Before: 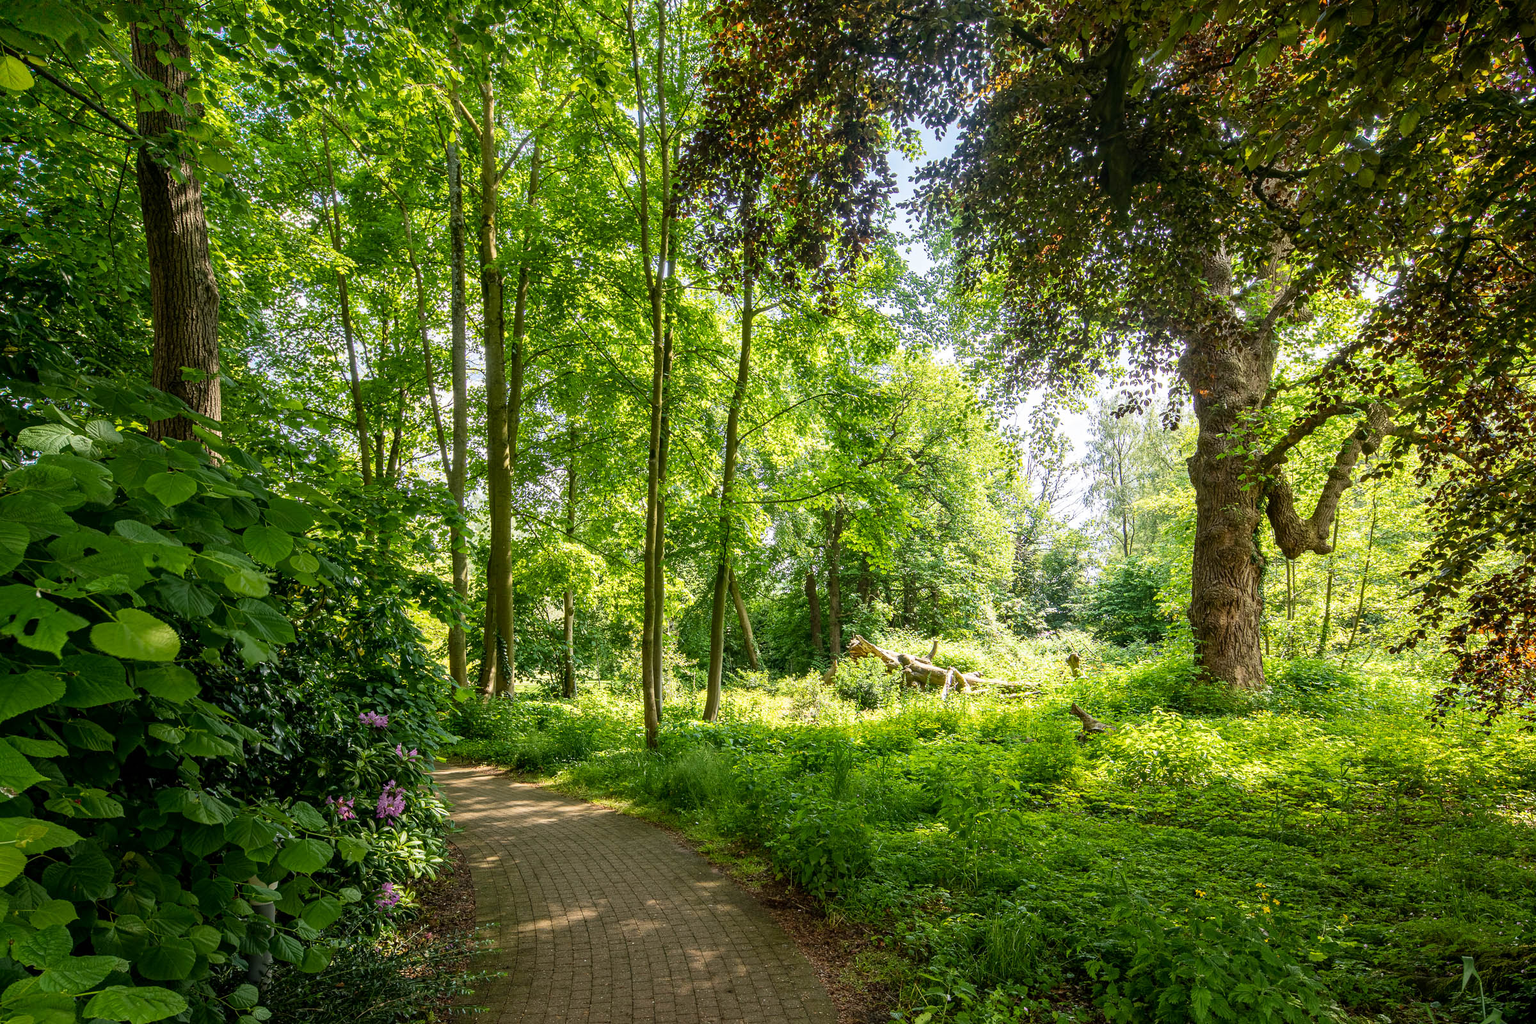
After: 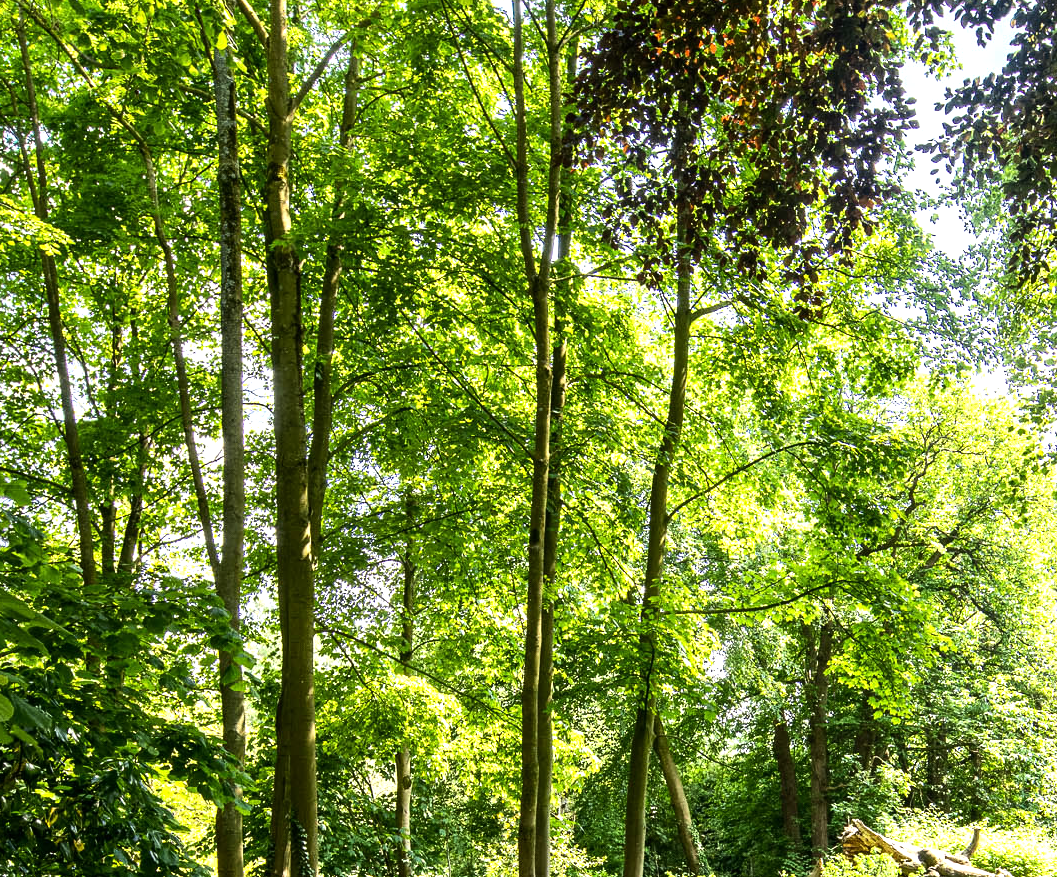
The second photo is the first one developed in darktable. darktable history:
crop: left 20.248%, top 10.86%, right 35.675%, bottom 34.321%
tone equalizer: -8 EV -0.75 EV, -7 EV -0.7 EV, -6 EV -0.6 EV, -5 EV -0.4 EV, -3 EV 0.4 EV, -2 EV 0.6 EV, -1 EV 0.7 EV, +0 EV 0.75 EV, edges refinement/feathering 500, mask exposure compensation -1.57 EV, preserve details no
